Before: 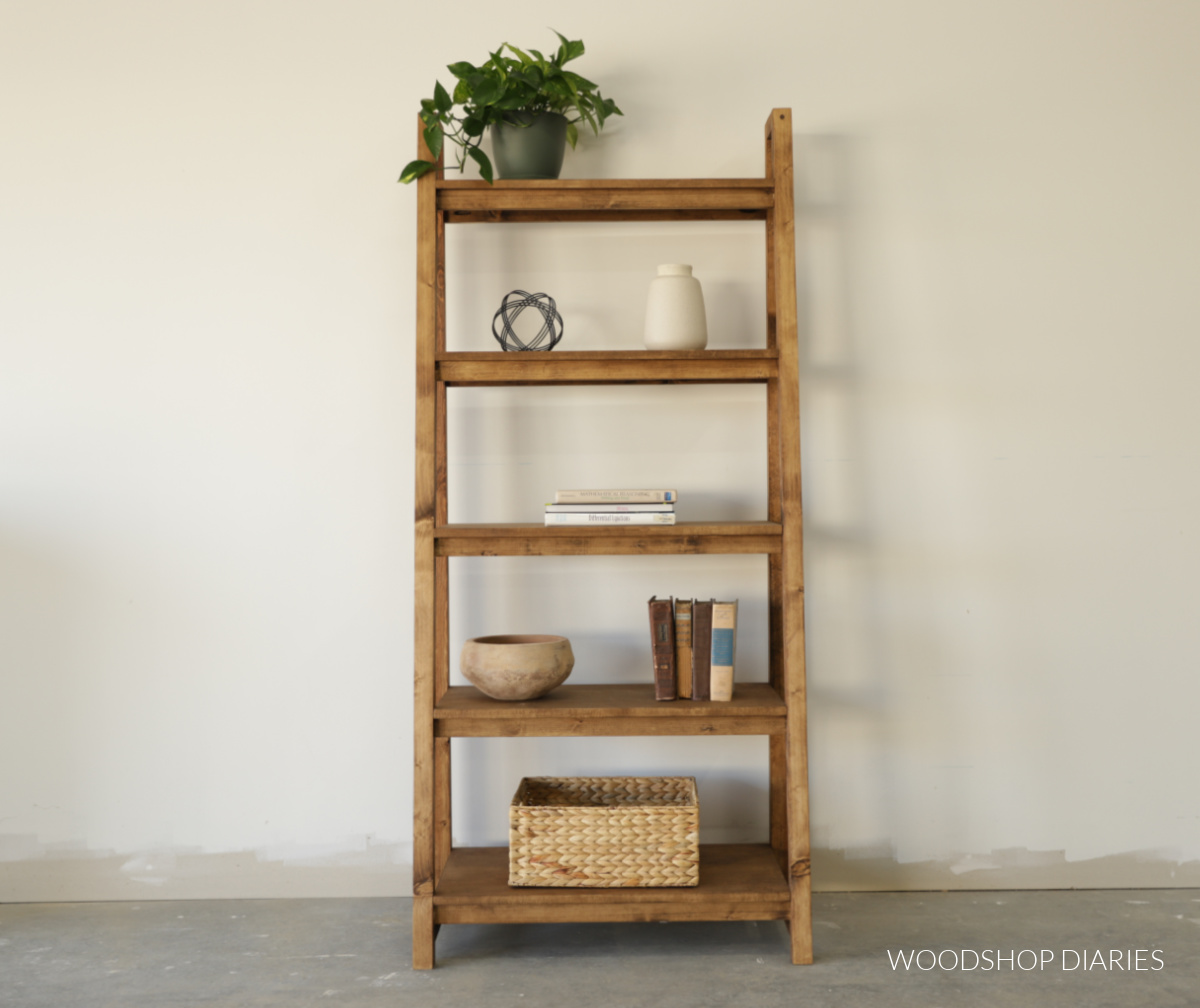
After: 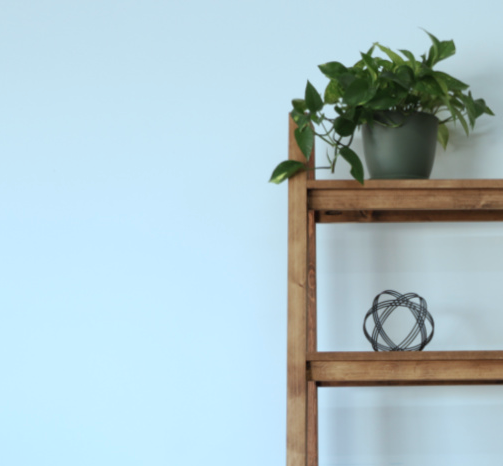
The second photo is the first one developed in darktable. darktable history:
crop and rotate: left 10.817%, top 0.062%, right 47.194%, bottom 53.626%
color correction: highlights a* -9.35, highlights b* -23.15
